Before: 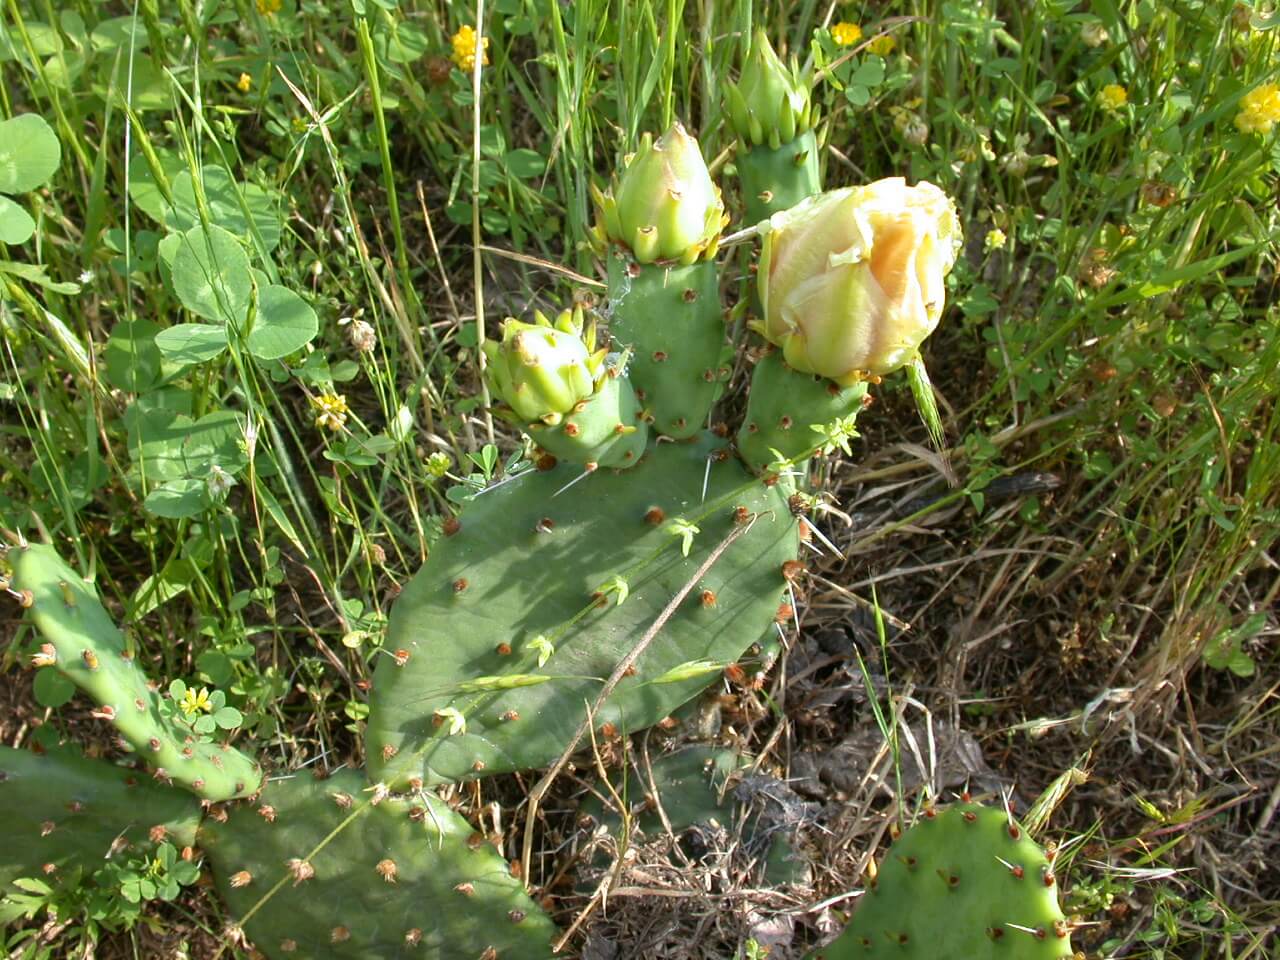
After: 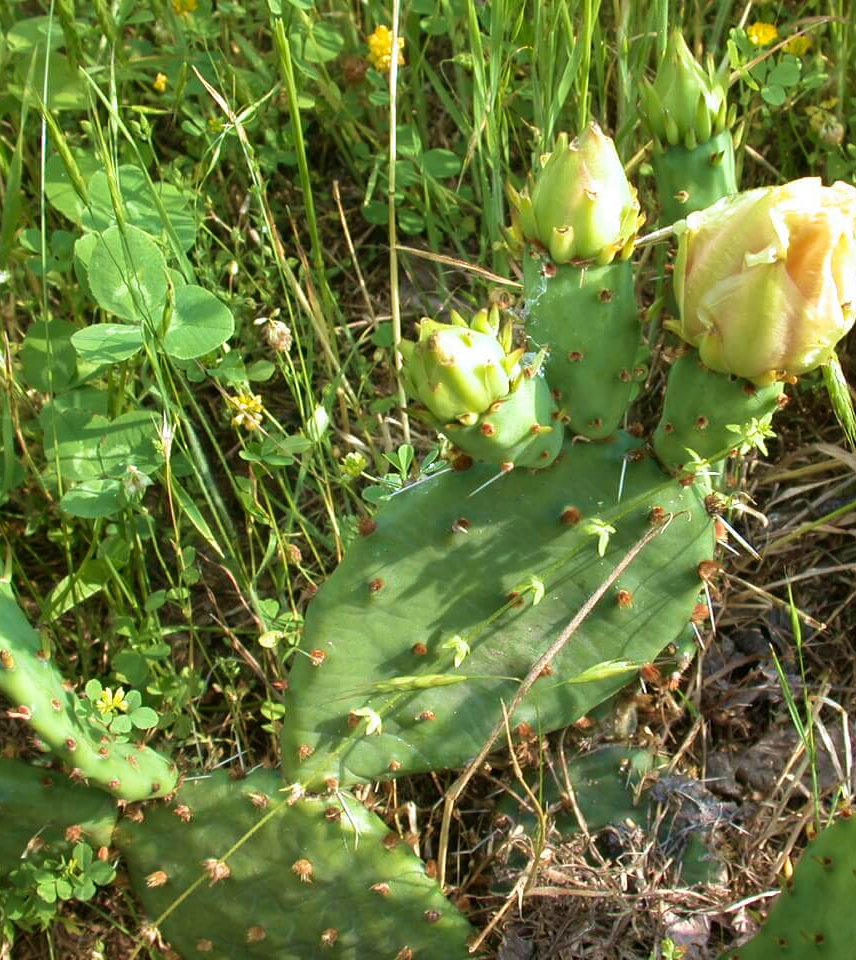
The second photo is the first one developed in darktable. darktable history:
crop and rotate: left 6.629%, right 26.439%
velvia: strength 44.61%
